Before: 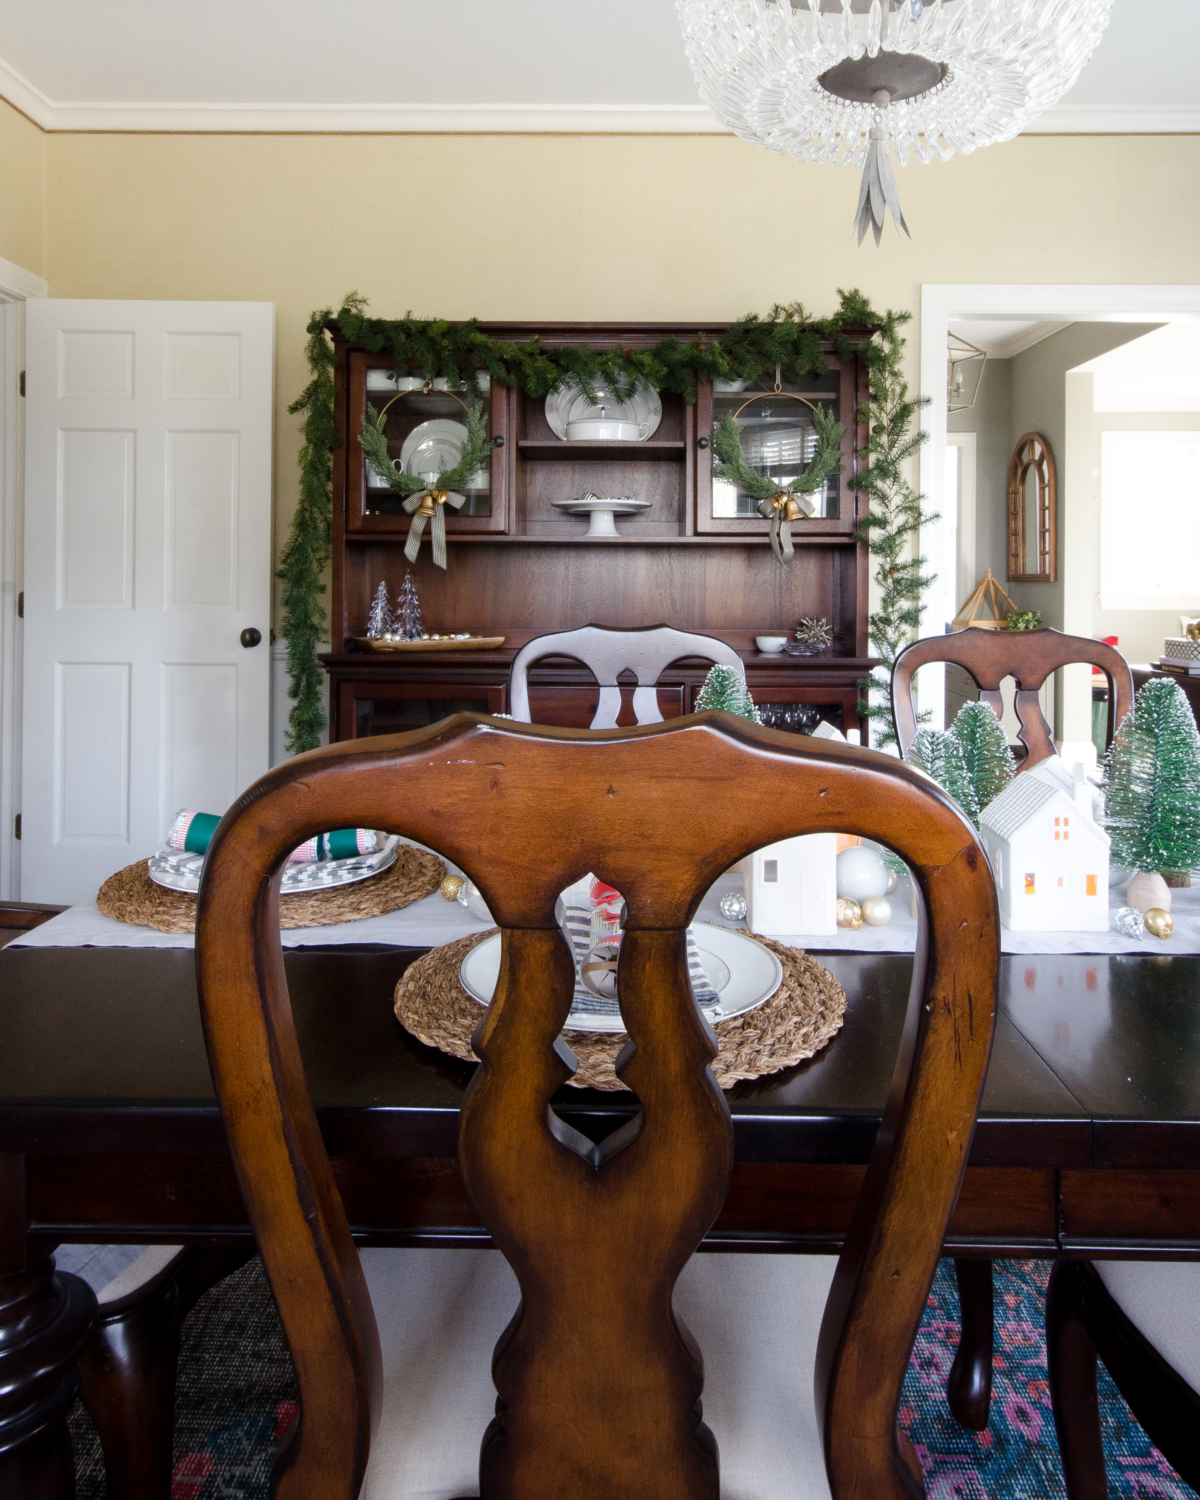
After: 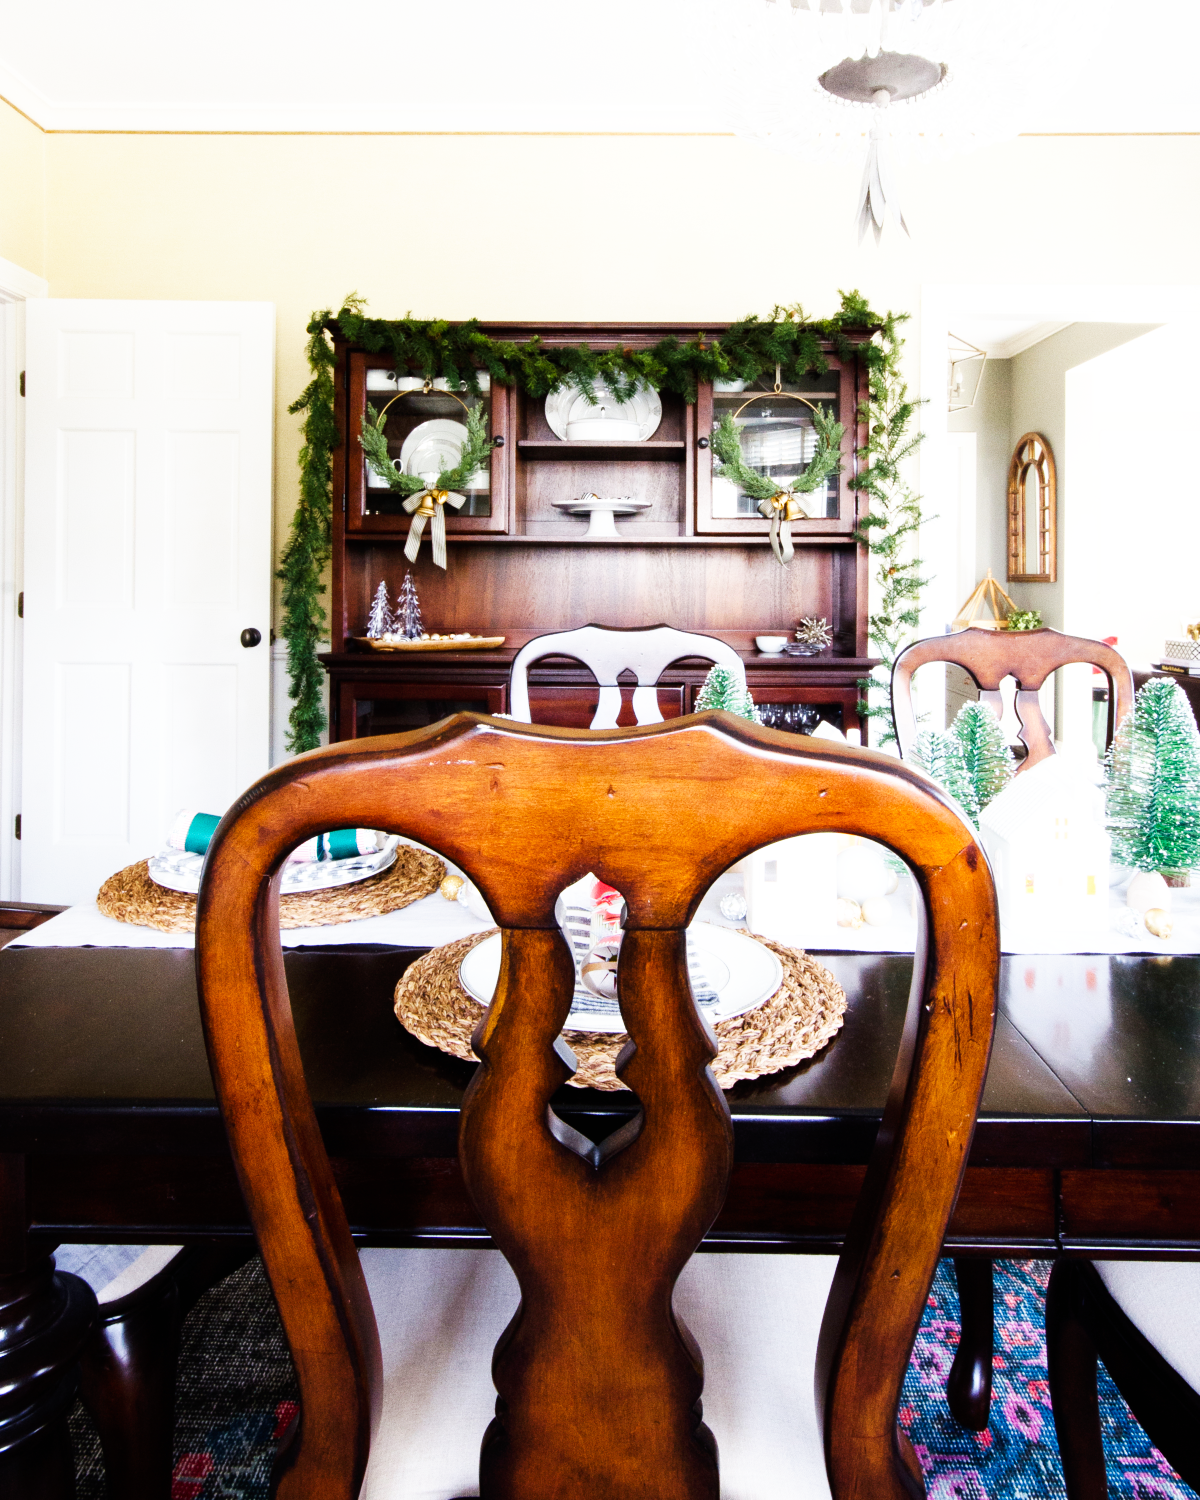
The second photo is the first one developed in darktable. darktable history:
base curve: curves: ch0 [(0, 0) (0.007, 0.004) (0.027, 0.03) (0.046, 0.07) (0.207, 0.54) (0.442, 0.872) (0.673, 0.972) (1, 1)], preserve colors none
exposure: exposure 0.2 EV, compensate highlight preservation false
